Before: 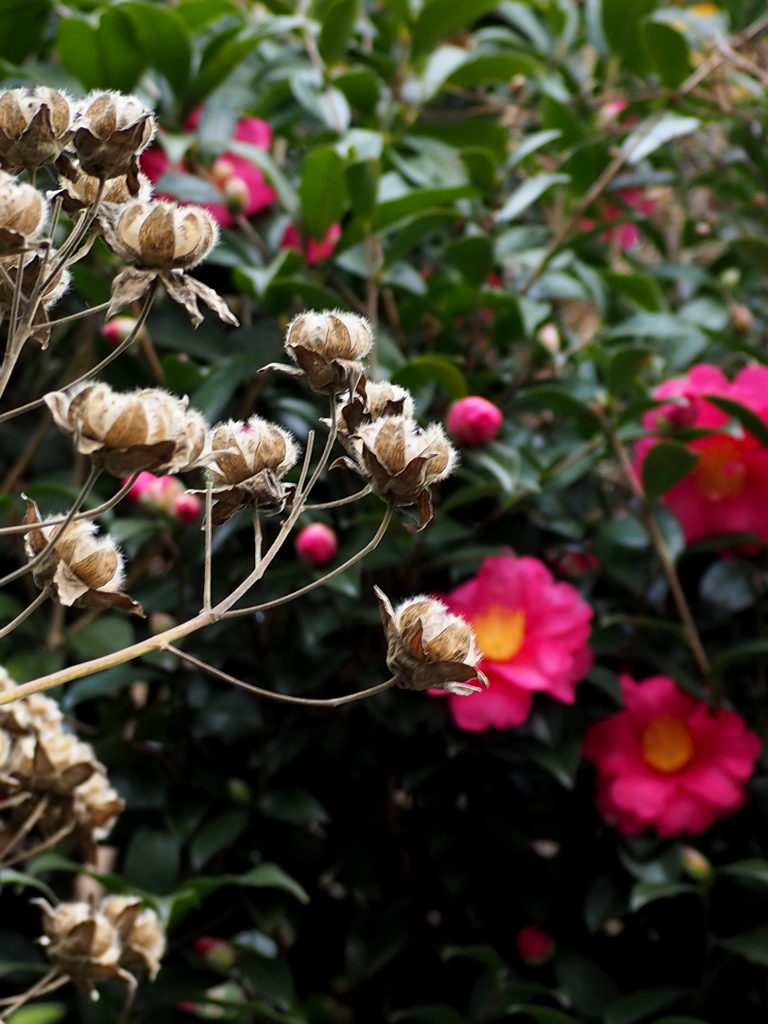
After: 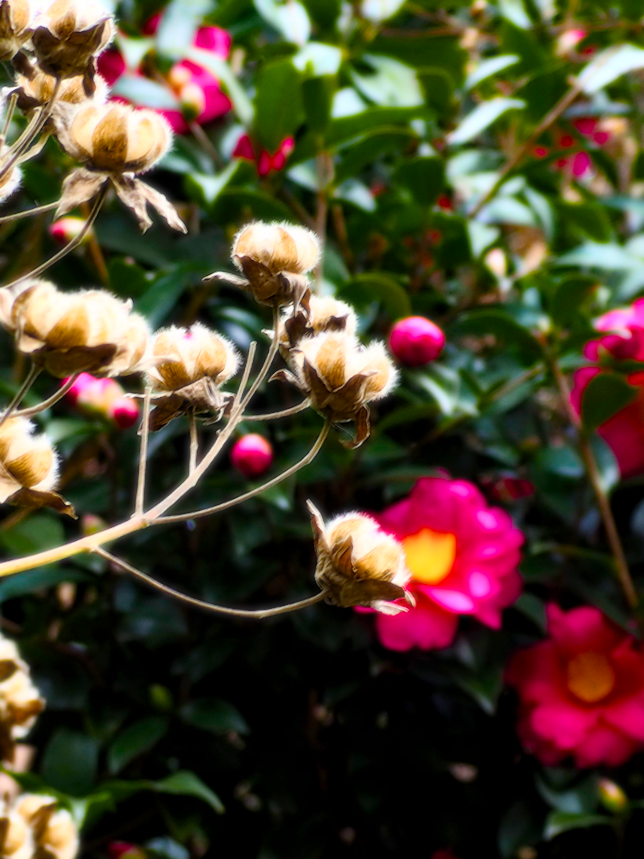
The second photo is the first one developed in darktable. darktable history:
bloom: size 0%, threshold 54.82%, strength 8.31%
color balance rgb: linear chroma grading › global chroma 18.9%, perceptual saturation grading › global saturation 20%, perceptual saturation grading › highlights -25%, perceptual saturation grading › shadows 50%, global vibrance 18.93%
crop and rotate: angle -3.27°, left 5.211%, top 5.211%, right 4.607%, bottom 4.607%
